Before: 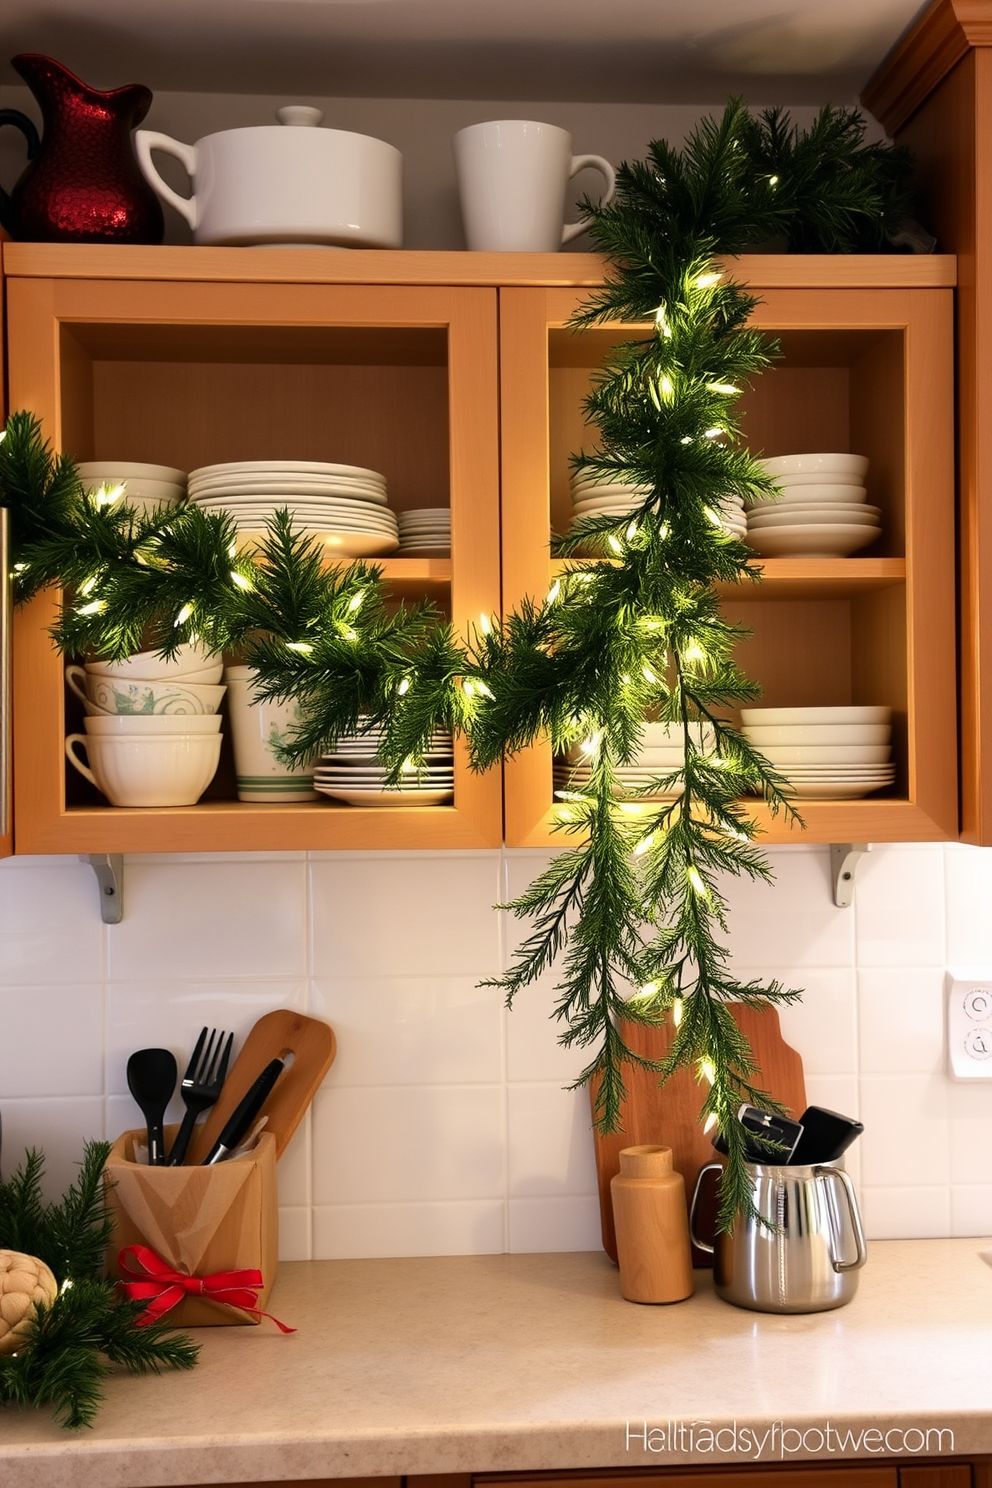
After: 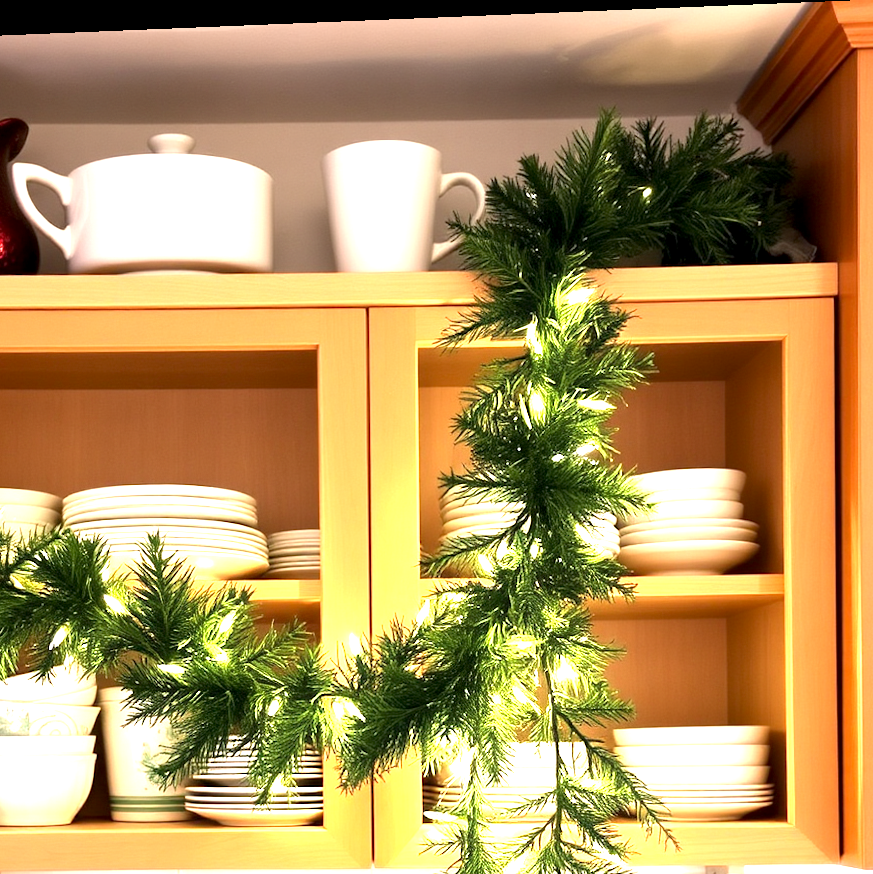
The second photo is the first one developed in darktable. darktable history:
rotate and perspective: lens shift (horizontal) -0.055, automatic cropping off
exposure: black level correction 0.001, exposure 1.84 EV, compensate highlight preservation false
crop and rotate: left 11.812%, bottom 42.776%
